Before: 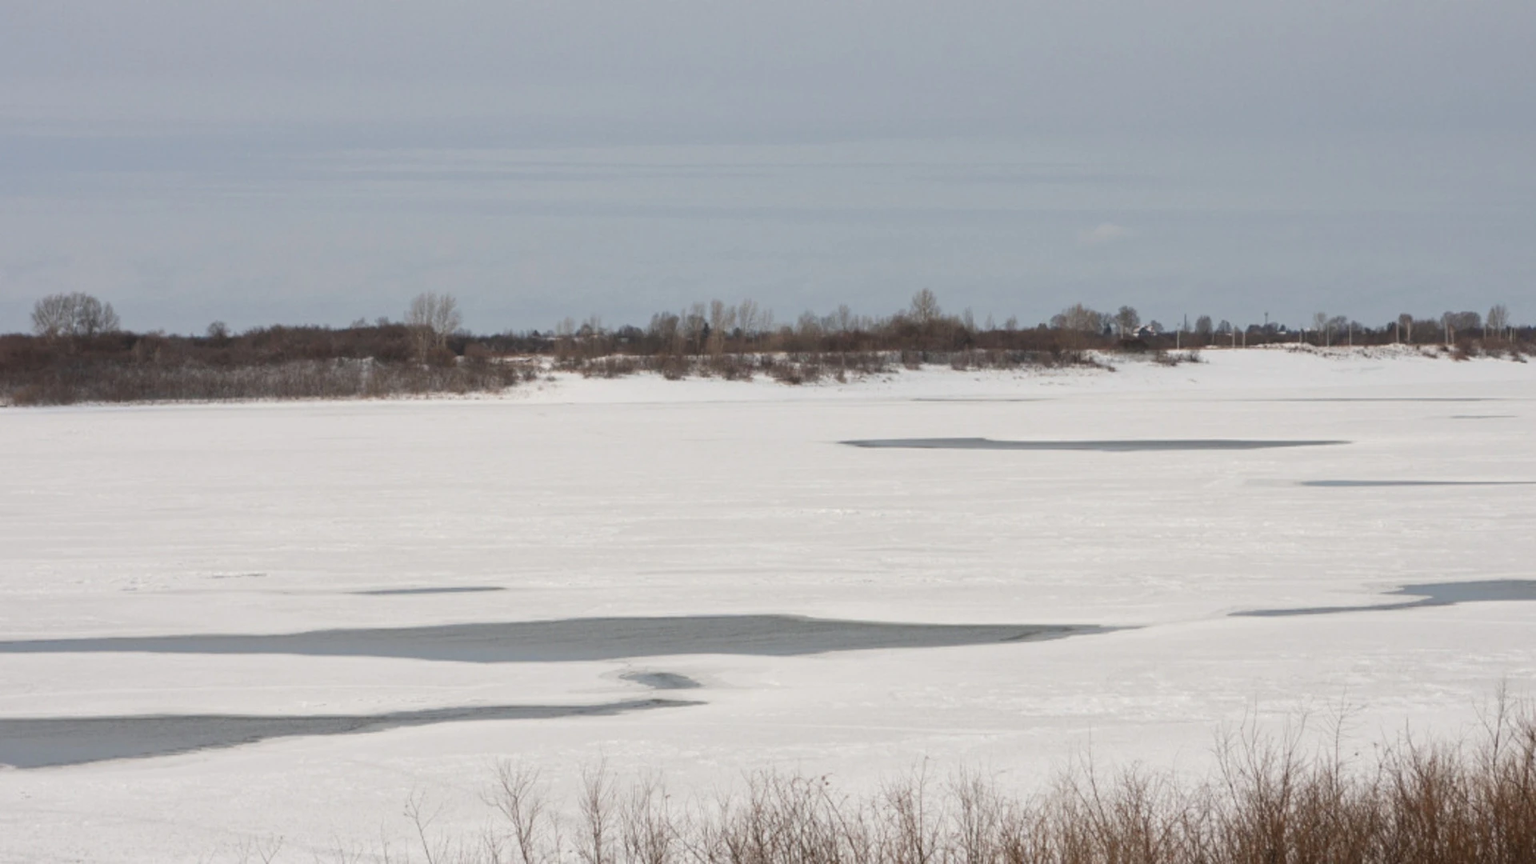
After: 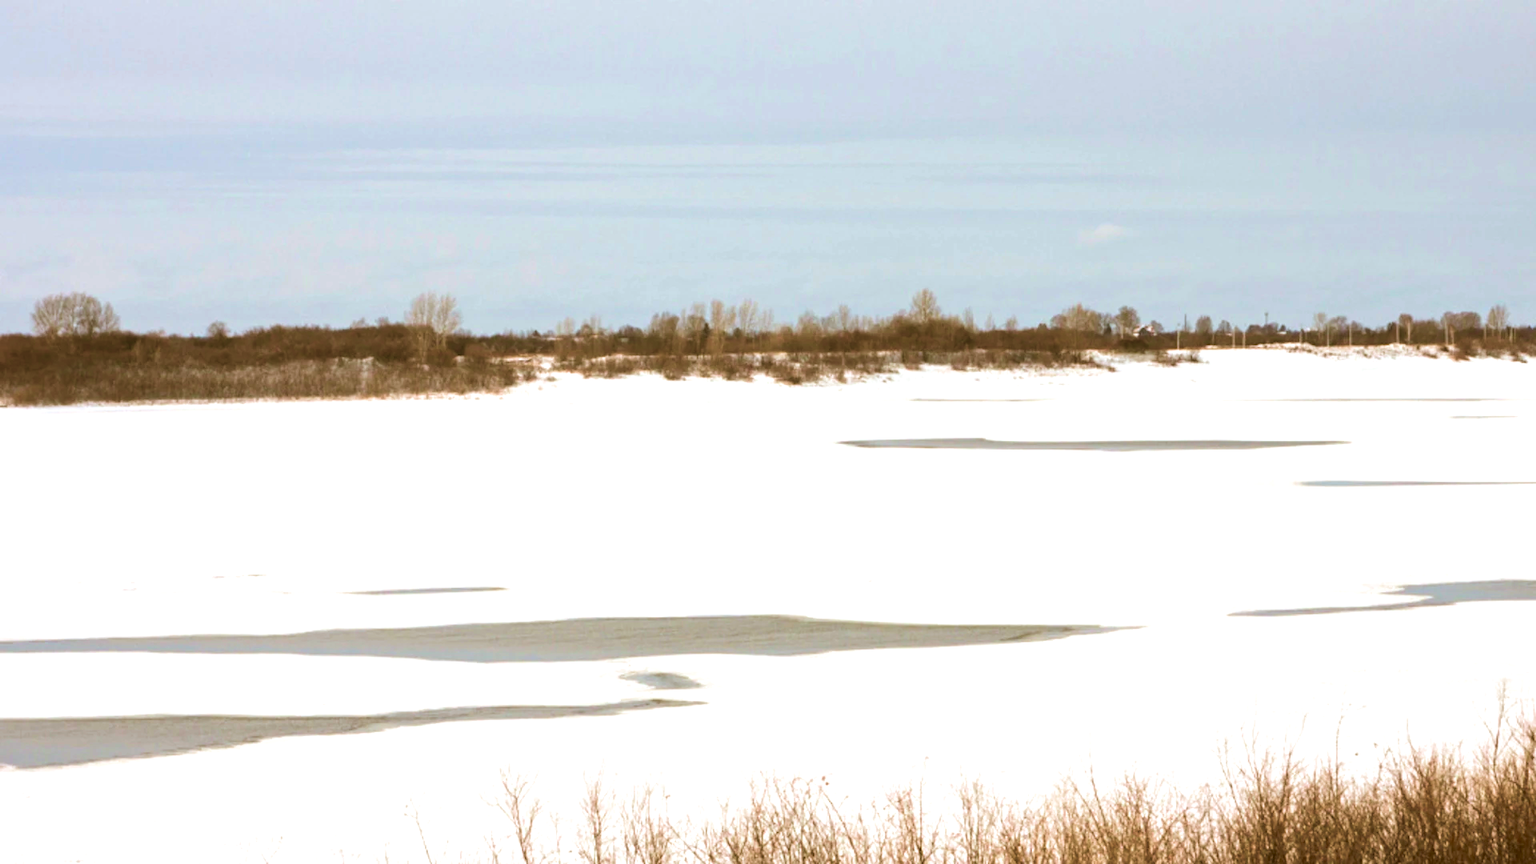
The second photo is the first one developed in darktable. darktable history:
exposure: black level correction 0, exposure 0.5 EV, compensate exposure bias true, compensate highlight preservation false
color correction: highlights a* -0.482, highlights b* 0.161, shadows a* 4.66, shadows b* 20.72
velvia: strength 74%
tone equalizer: -8 EV -0.417 EV, -7 EV -0.389 EV, -6 EV -0.333 EV, -5 EV -0.222 EV, -3 EV 0.222 EV, -2 EV 0.333 EV, -1 EV 0.389 EV, +0 EV 0.417 EV, edges refinement/feathering 500, mask exposure compensation -1.57 EV, preserve details no
